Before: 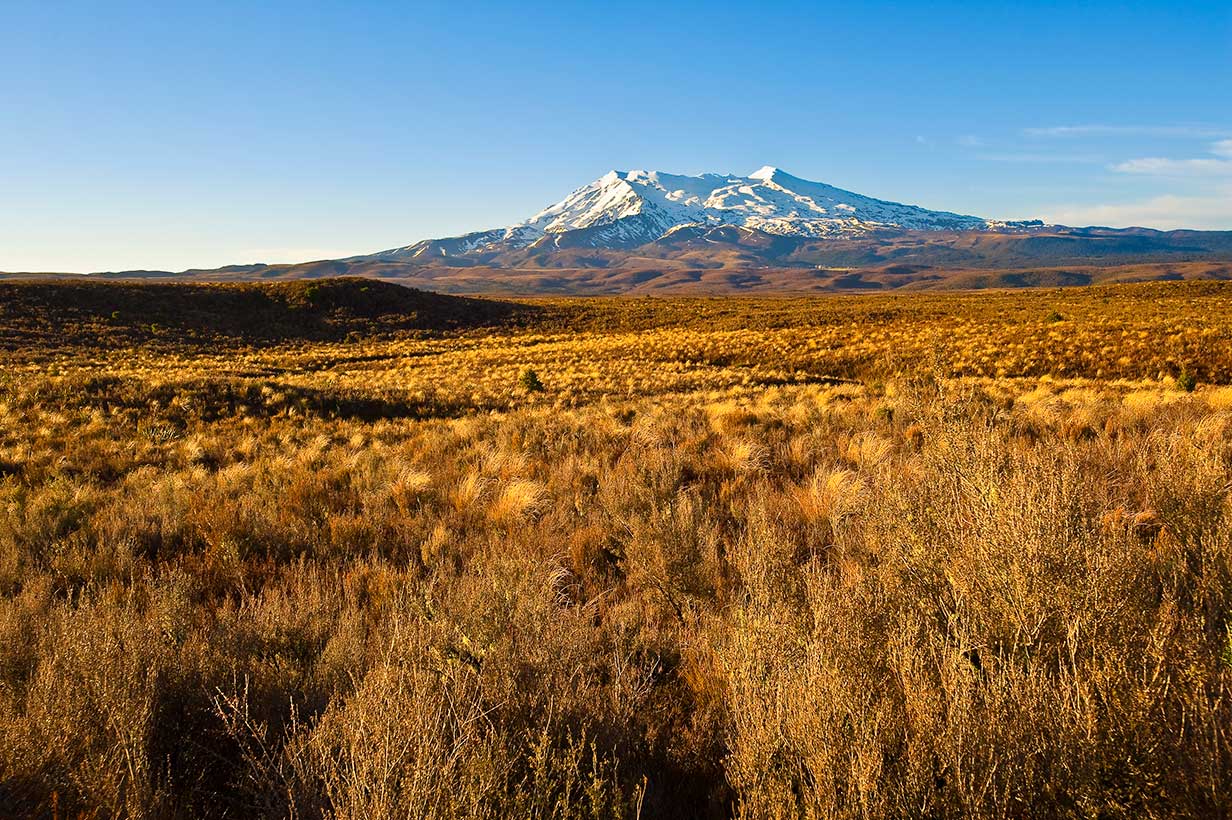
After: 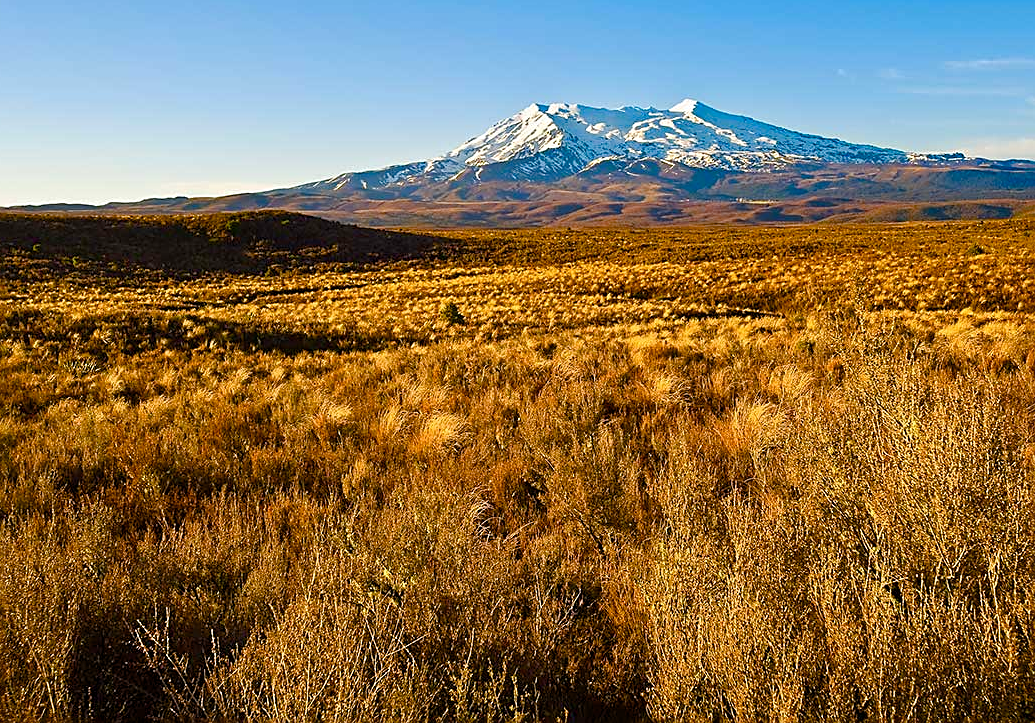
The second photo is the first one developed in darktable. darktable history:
tone equalizer: on, module defaults
sharpen: on, module defaults
crop: left 6.446%, top 8.188%, right 9.538%, bottom 3.548%
color balance rgb: perceptual saturation grading › global saturation 20%, perceptual saturation grading › highlights -25%, perceptual saturation grading › shadows 50%
